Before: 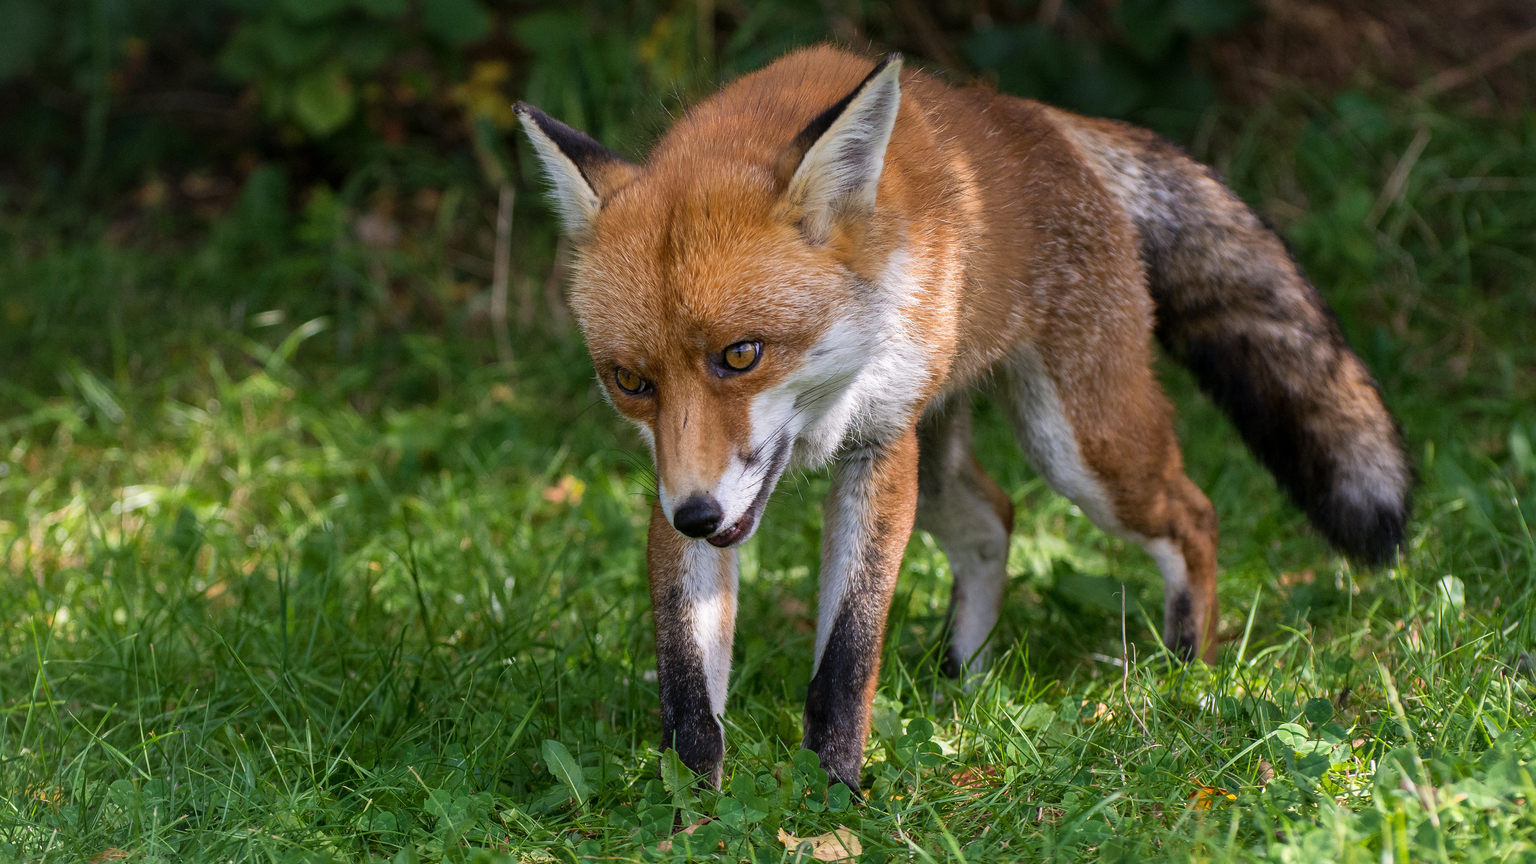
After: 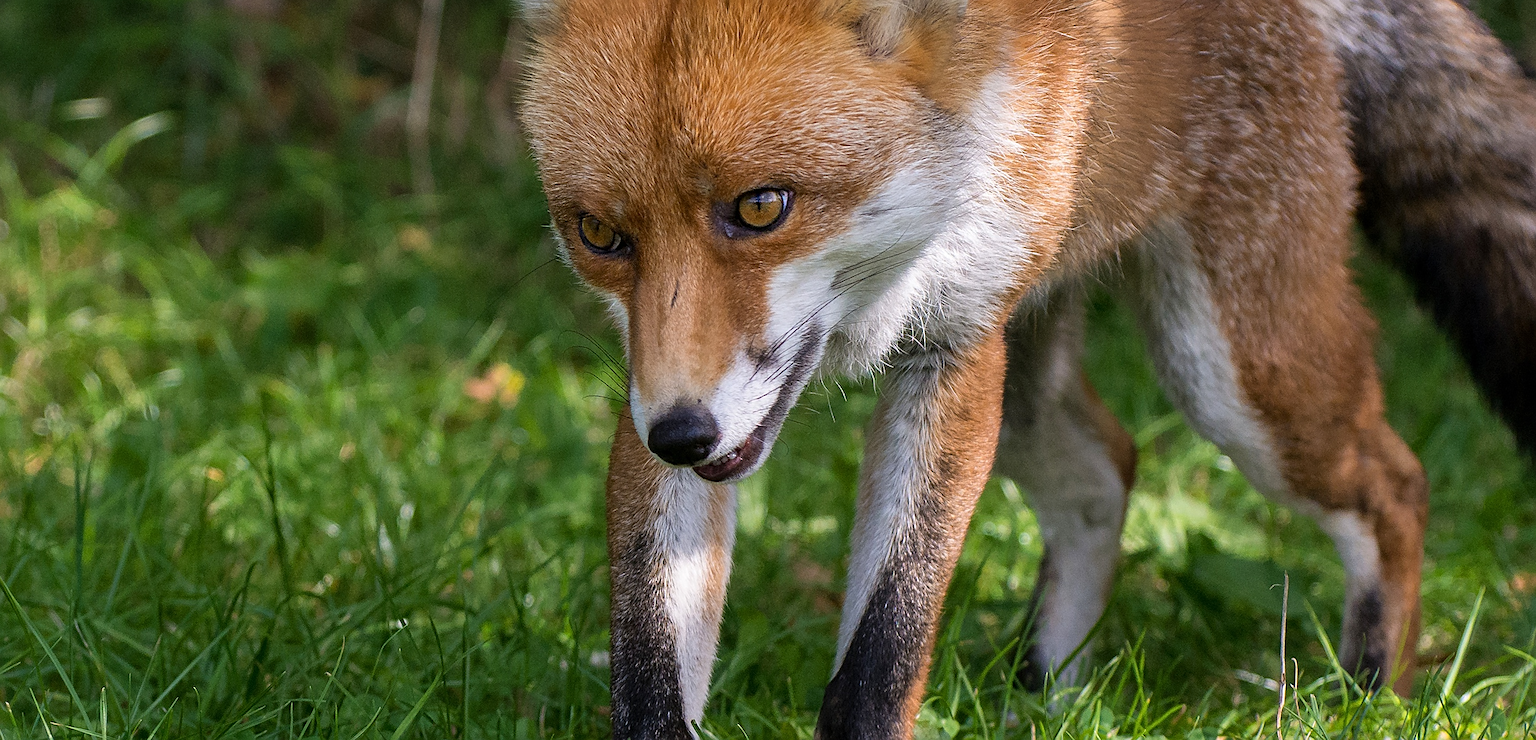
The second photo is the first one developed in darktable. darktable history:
sharpen: on, module defaults
crop and rotate: angle -3.89°, left 9.912%, top 21.212%, right 12.301%, bottom 12.125%
